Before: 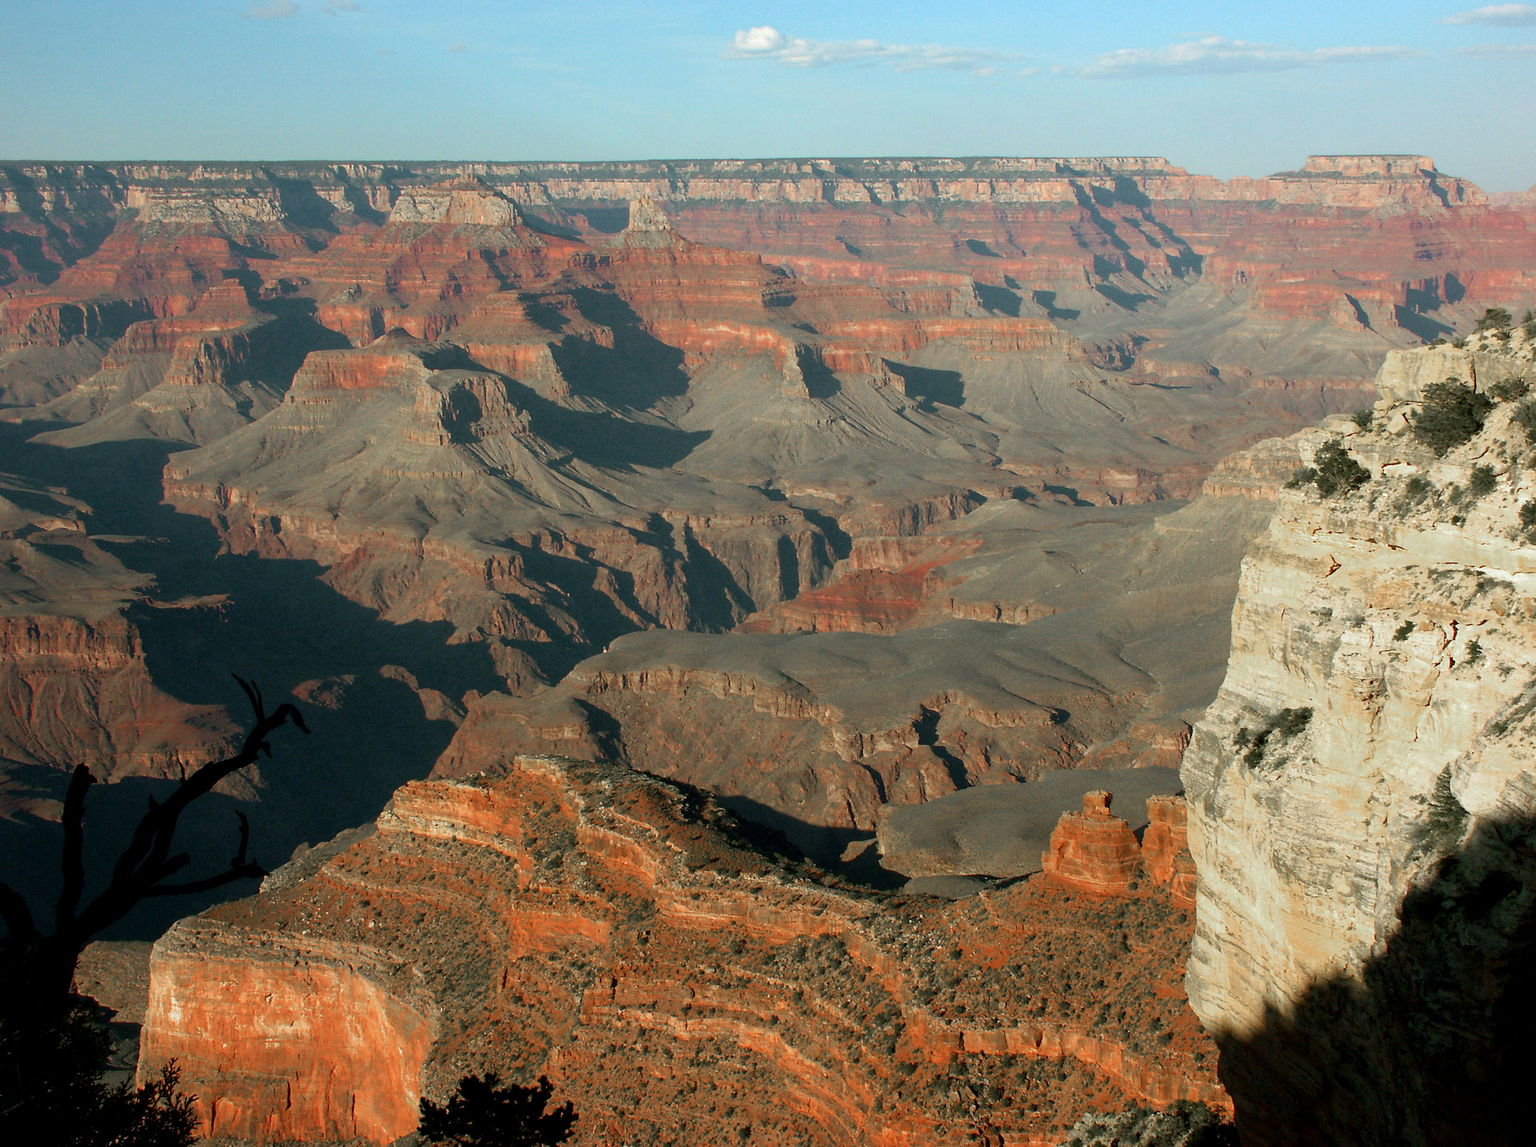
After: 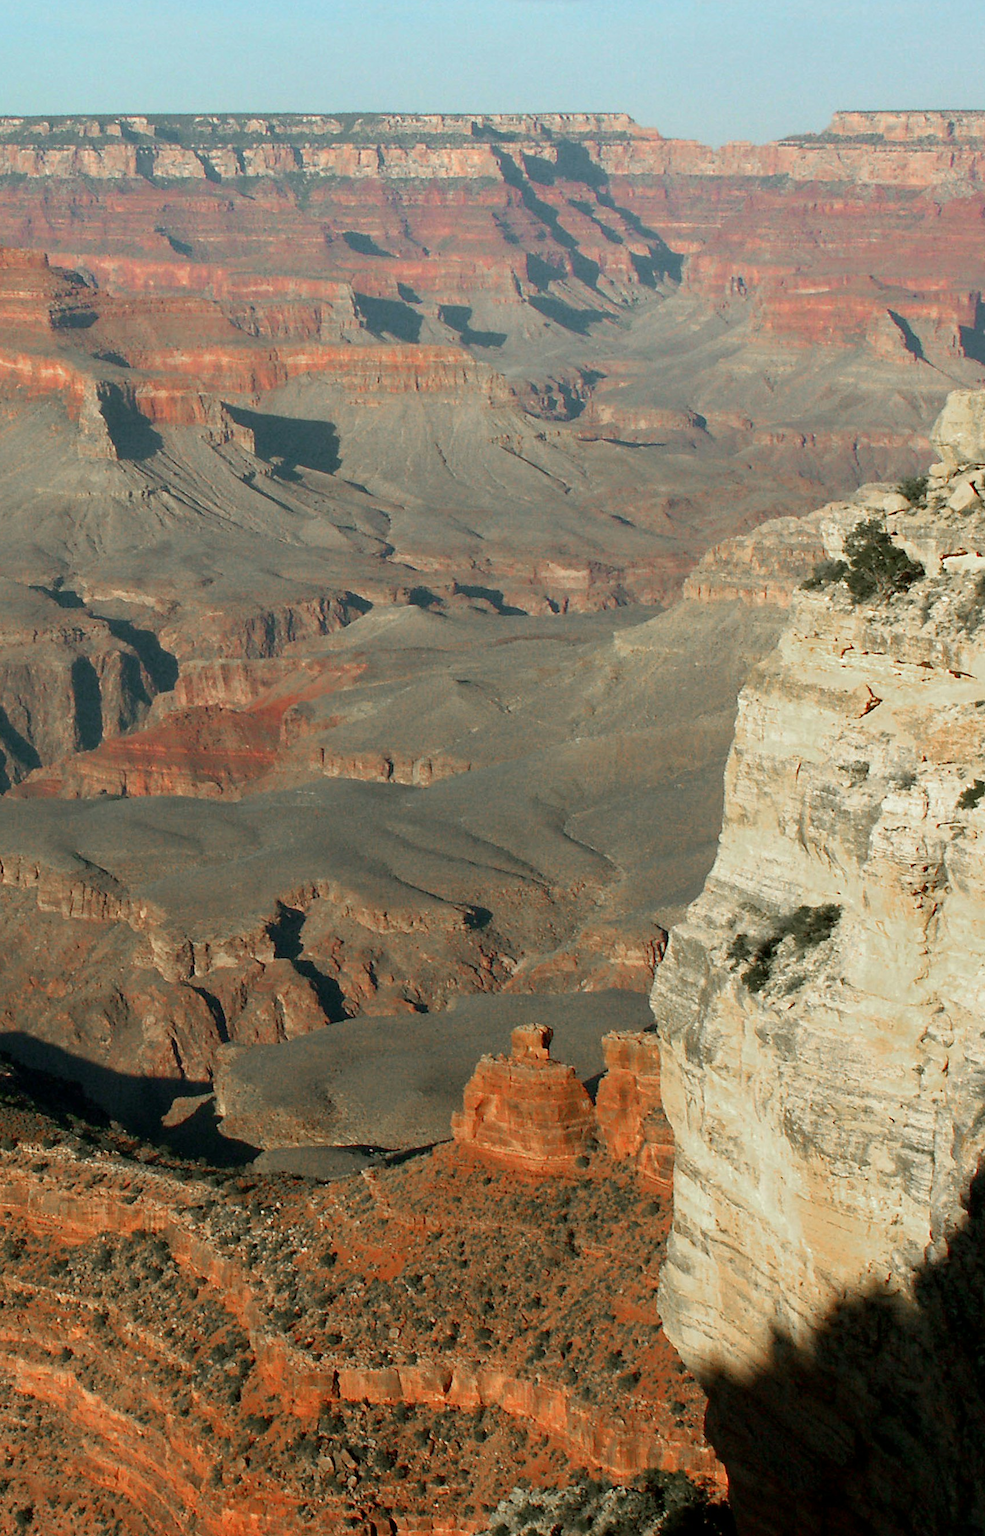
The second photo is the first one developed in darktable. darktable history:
crop: left 47.42%, top 6.864%, right 7.968%
